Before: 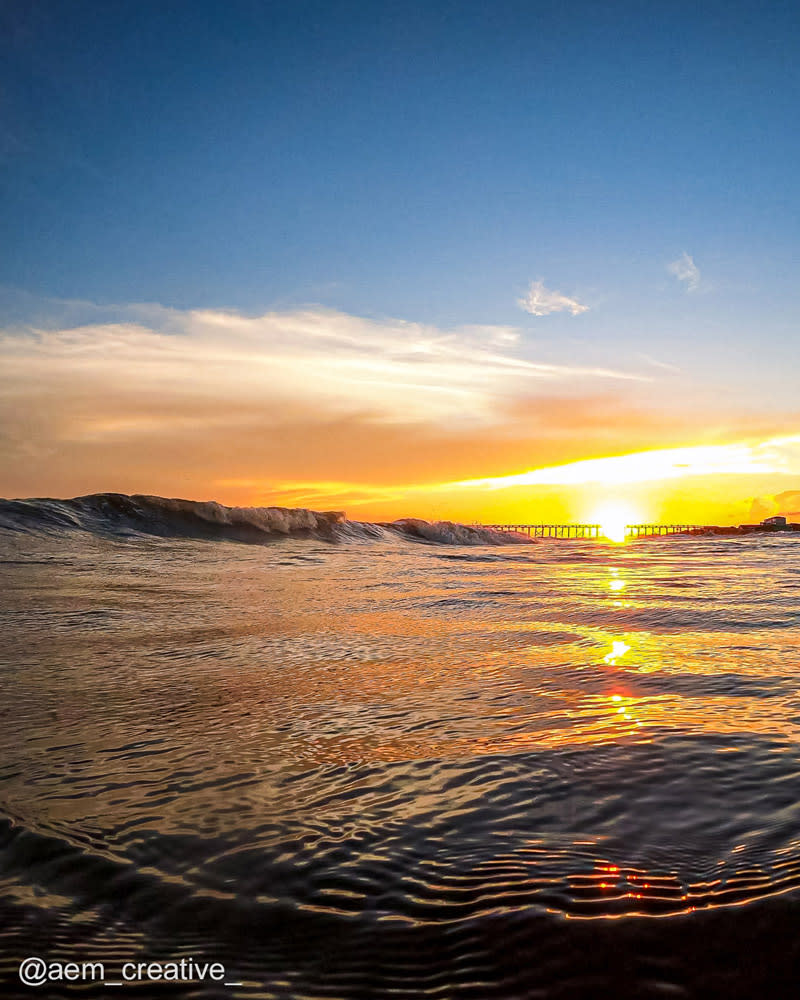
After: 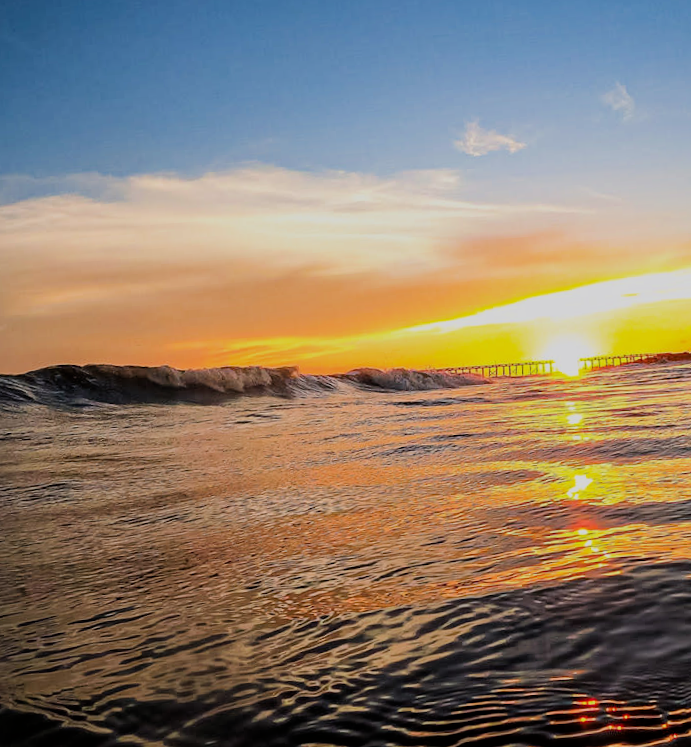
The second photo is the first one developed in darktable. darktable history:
rotate and perspective: rotation -4.25°, automatic cropping off
crop: left 9.712%, top 16.928%, right 10.845%, bottom 12.332%
filmic rgb: black relative exposure -7.65 EV, white relative exposure 4.56 EV, hardness 3.61, color science v6 (2022)
